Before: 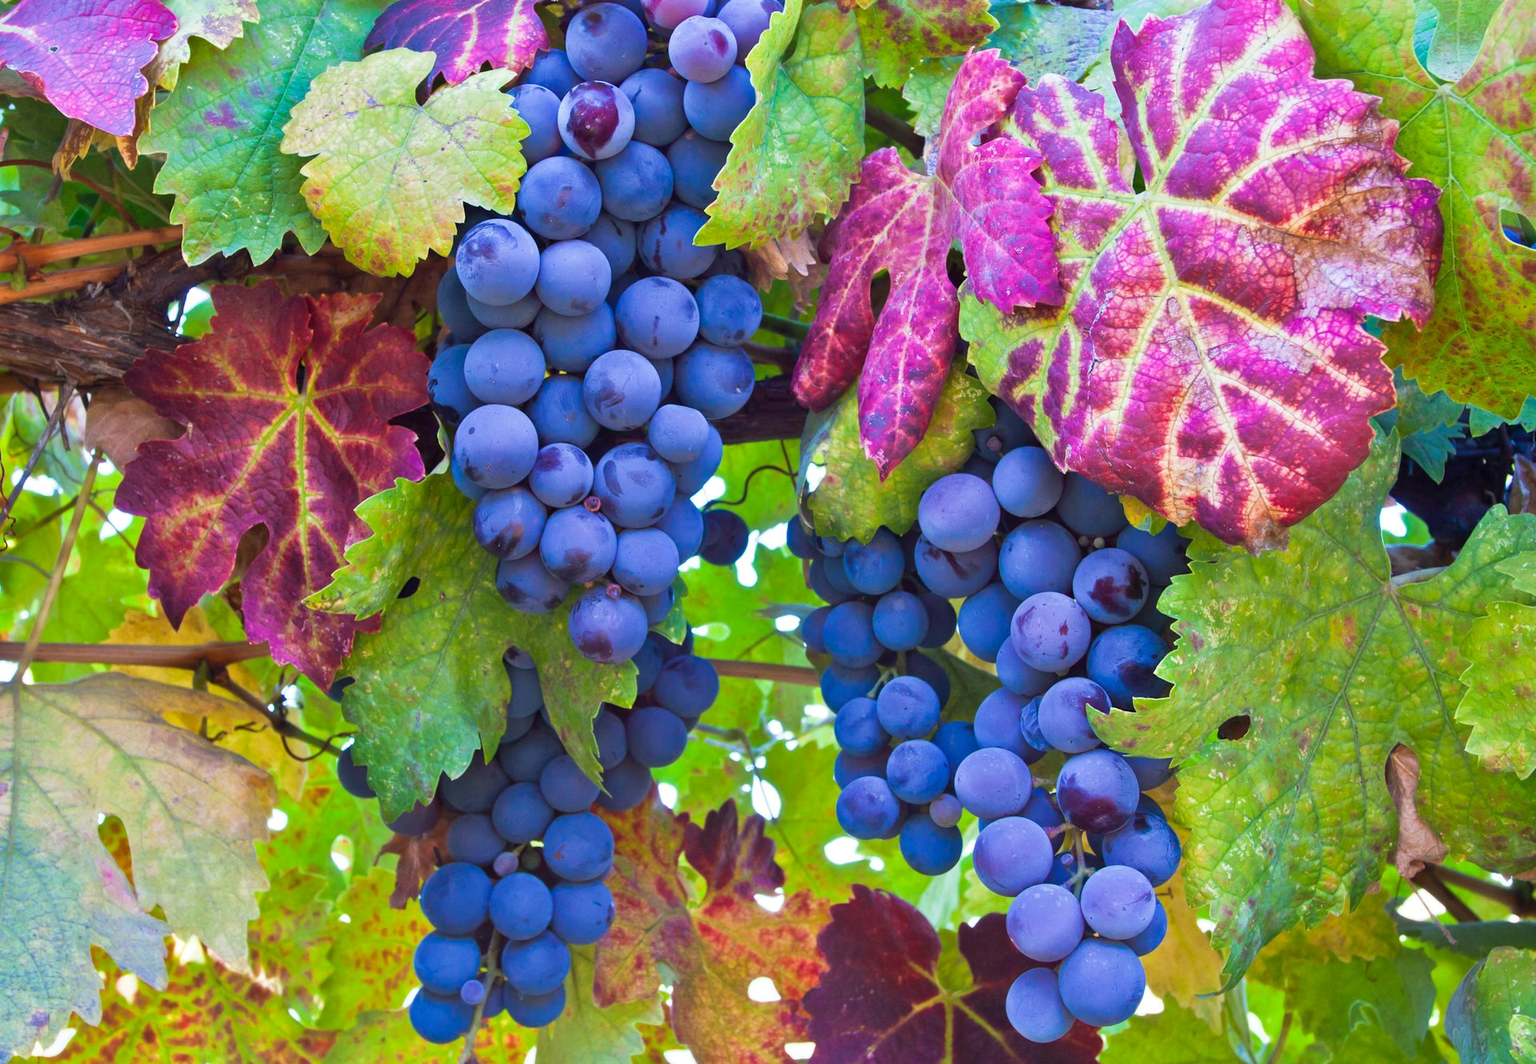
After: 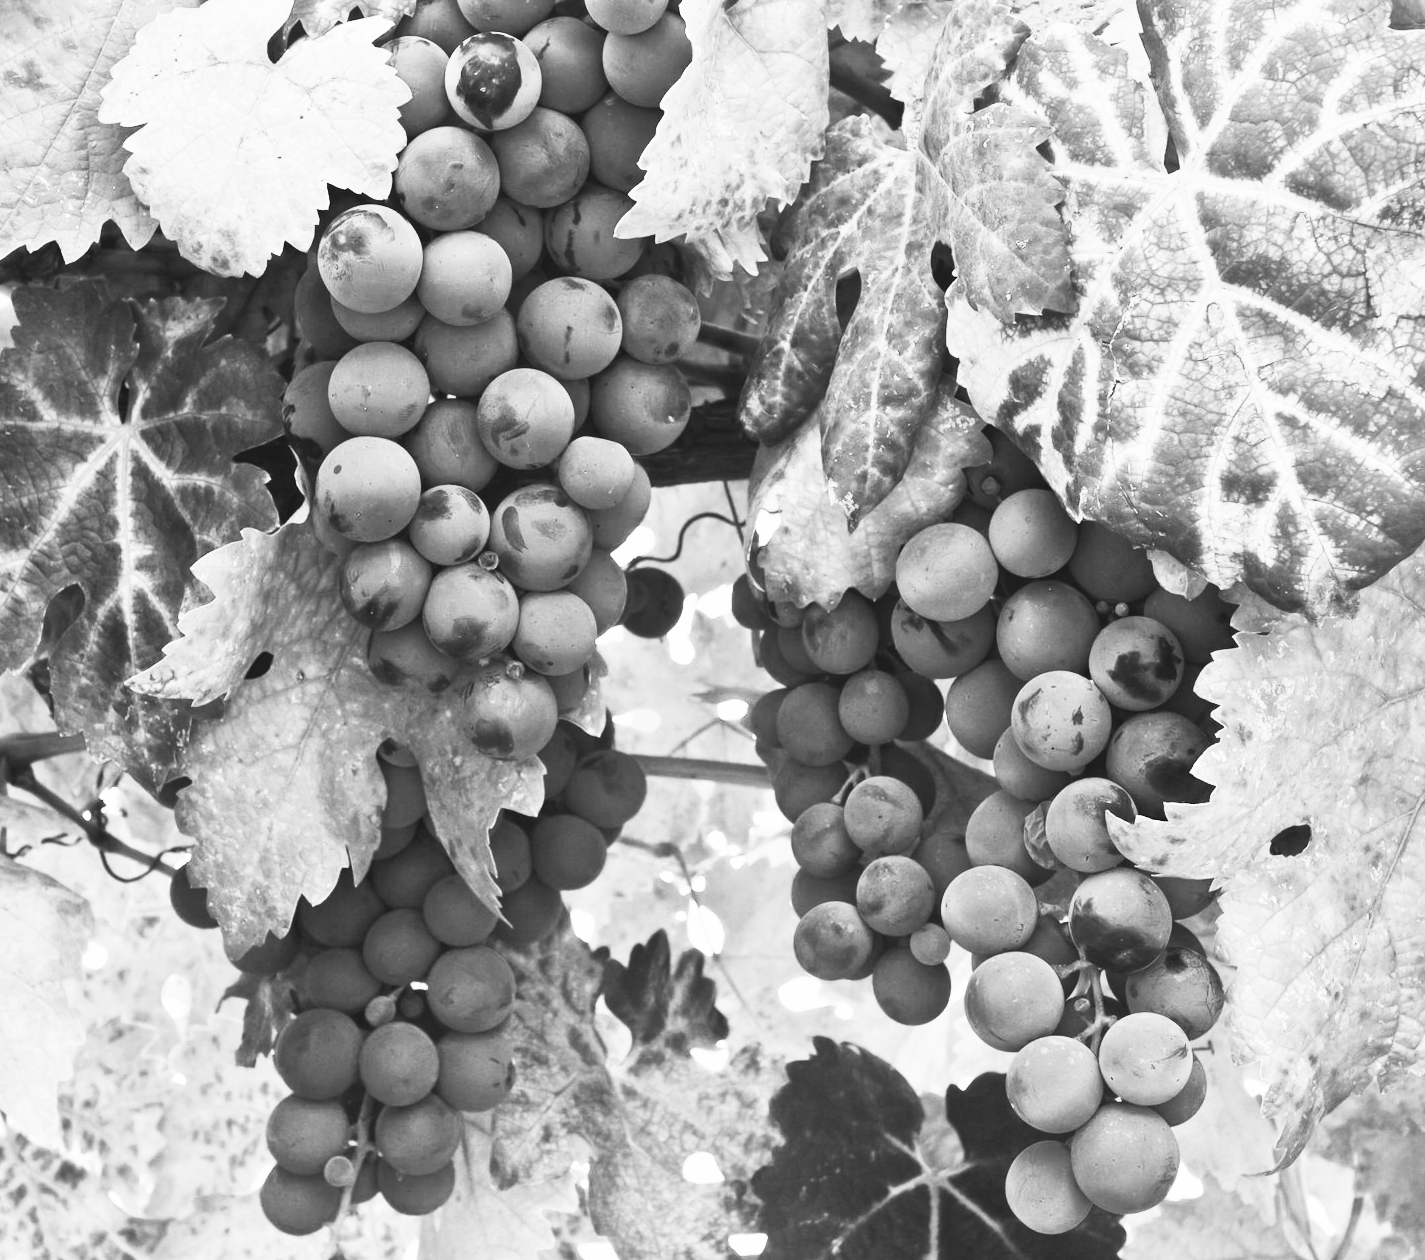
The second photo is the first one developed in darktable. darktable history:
contrast brightness saturation: contrast 0.53, brightness 0.47, saturation -1
contrast equalizer: octaves 7, y [[0.6 ×6], [0.55 ×6], [0 ×6], [0 ×6], [0 ×6]], mix -0.2
monochrome: on, module defaults
crop and rotate: left 13.15%, top 5.251%, right 12.609%
